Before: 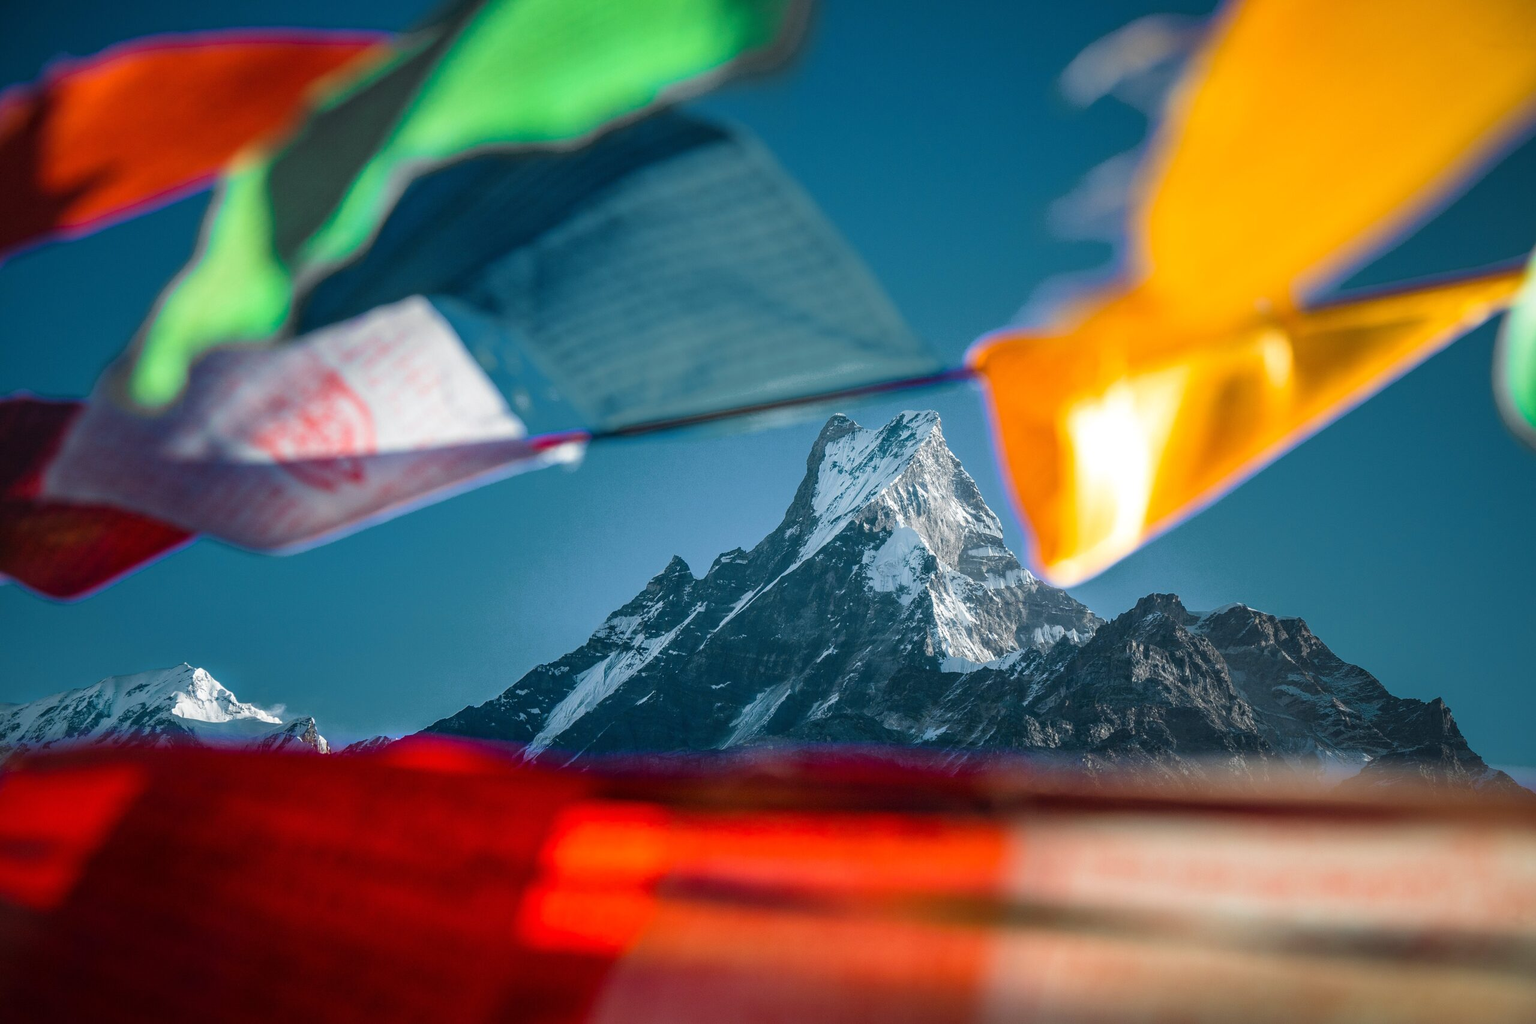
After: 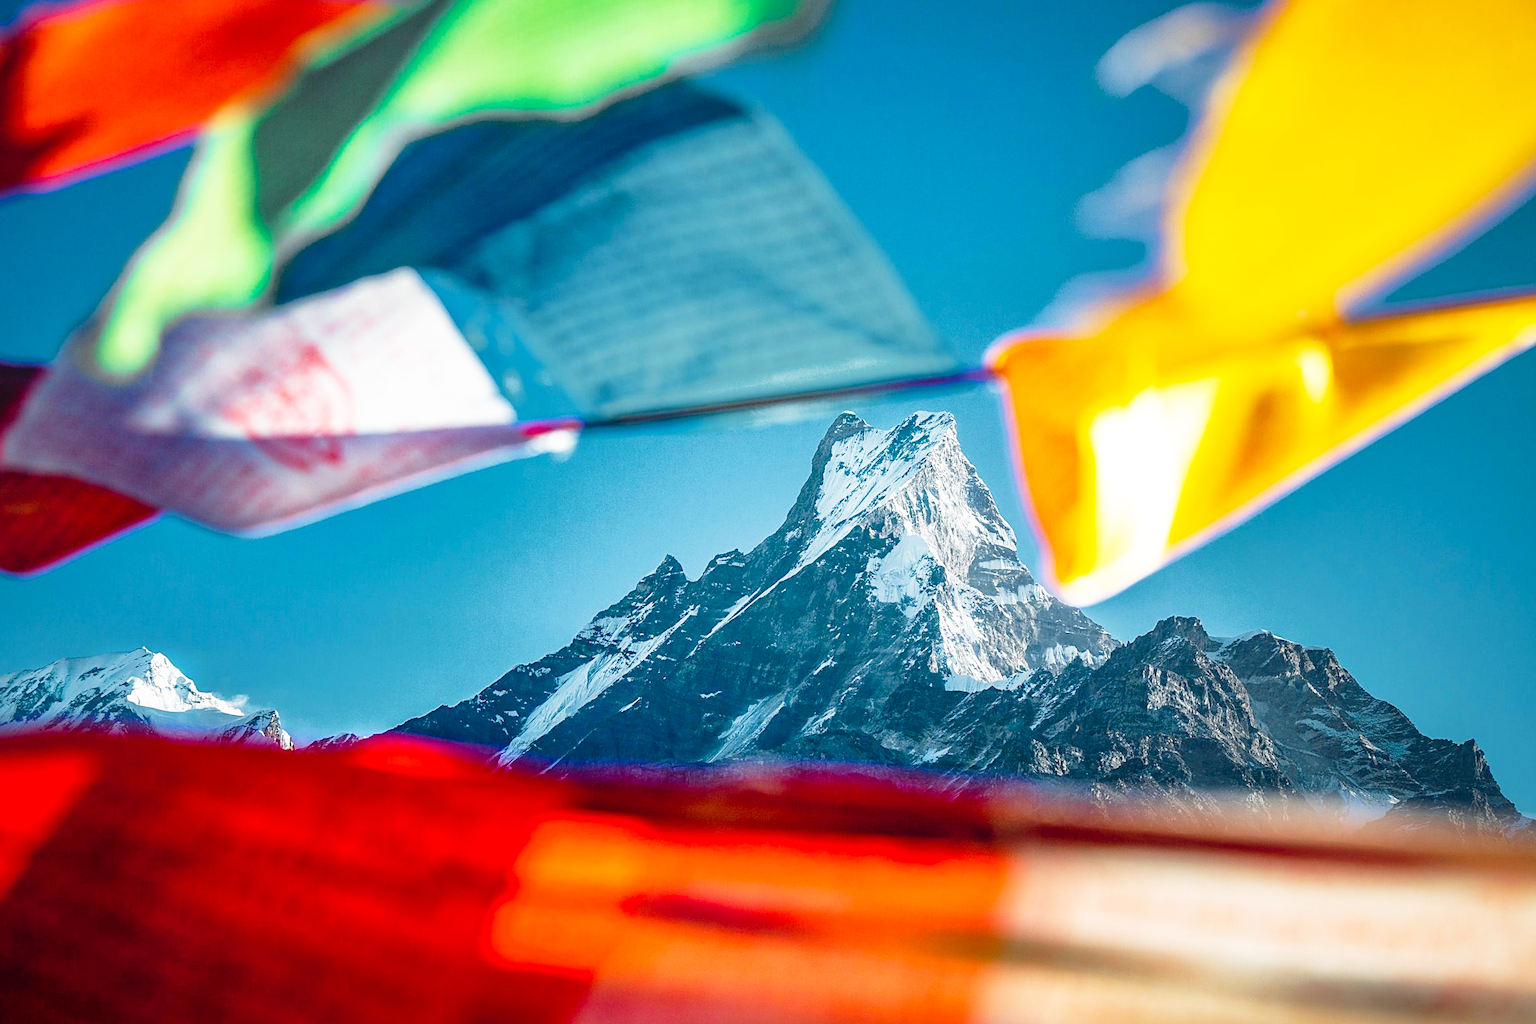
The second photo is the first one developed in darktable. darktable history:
crop and rotate: angle -2.38°
sharpen: on, module defaults
shadows and highlights: on, module defaults
base curve: curves: ch0 [(0, 0) (0.012, 0.01) (0.073, 0.168) (0.31, 0.711) (0.645, 0.957) (1, 1)], preserve colors none
